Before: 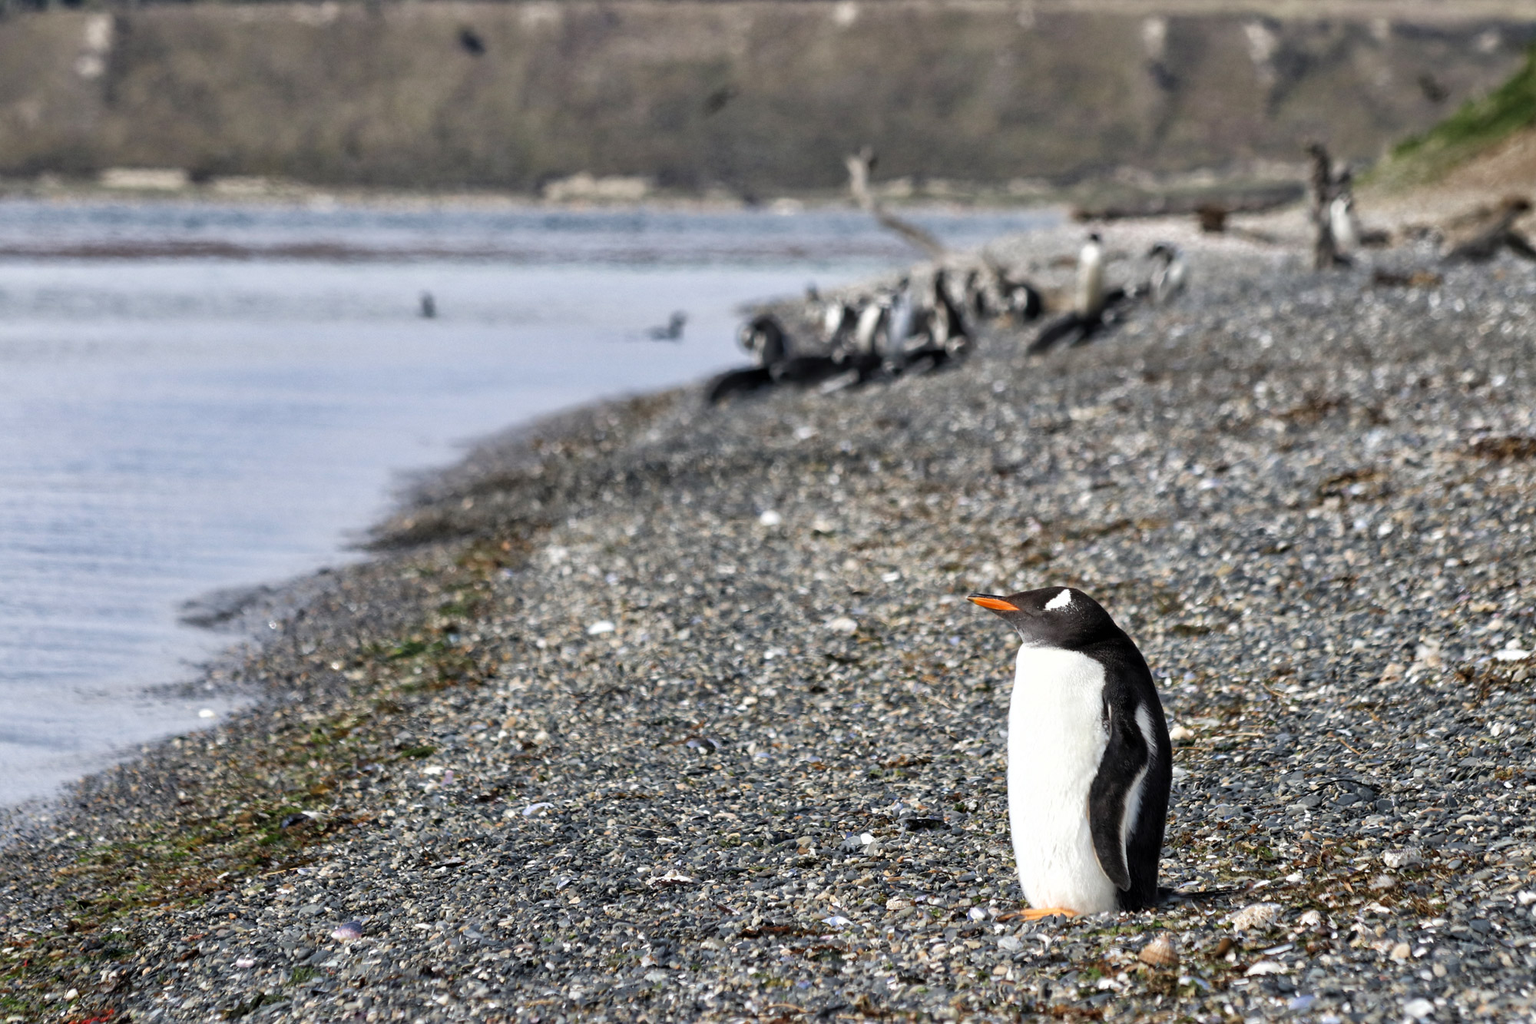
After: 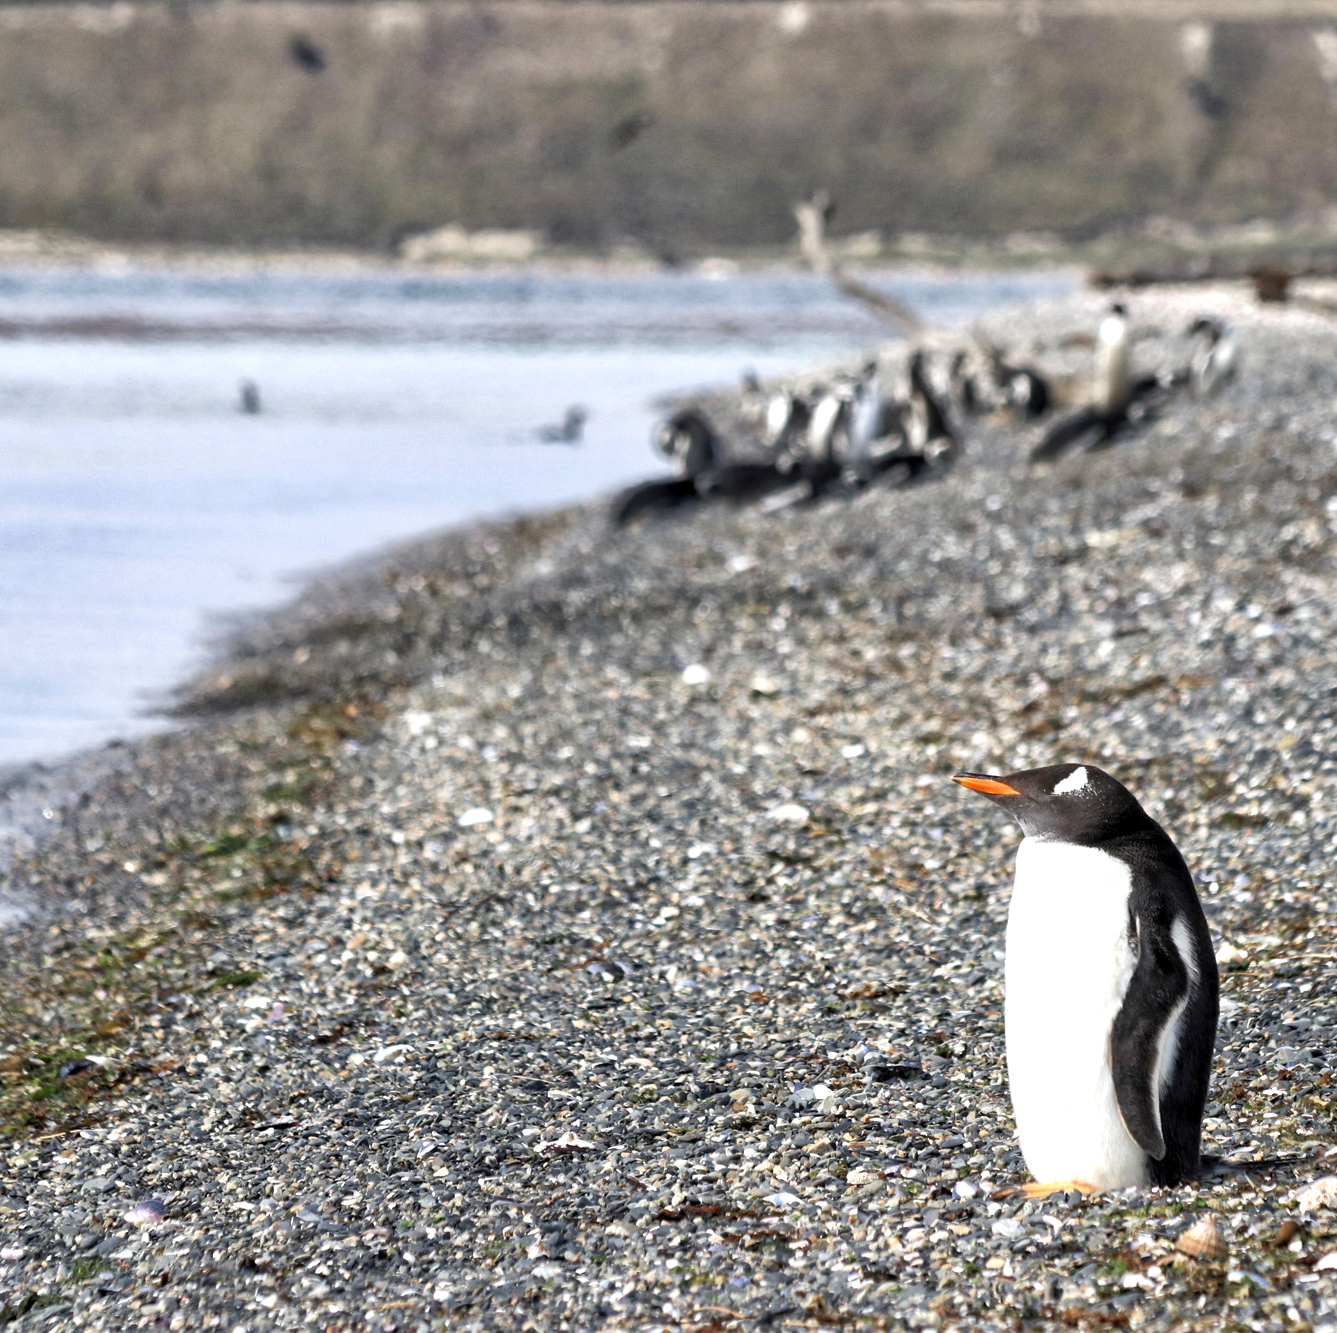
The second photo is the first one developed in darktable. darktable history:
shadows and highlights: shadows 43.17, highlights 6.87
local contrast: mode bilateral grid, contrast 15, coarseness 37, detail 104%, midtone range 0.2
contrast brightness saturation: saturation -0.048
crop: left 15.397%, right 17.747%
tone equalizer: on, module defaults
exposure: black level correction 0.001, exposure 0.499 EV, compensate highlight preservation false
